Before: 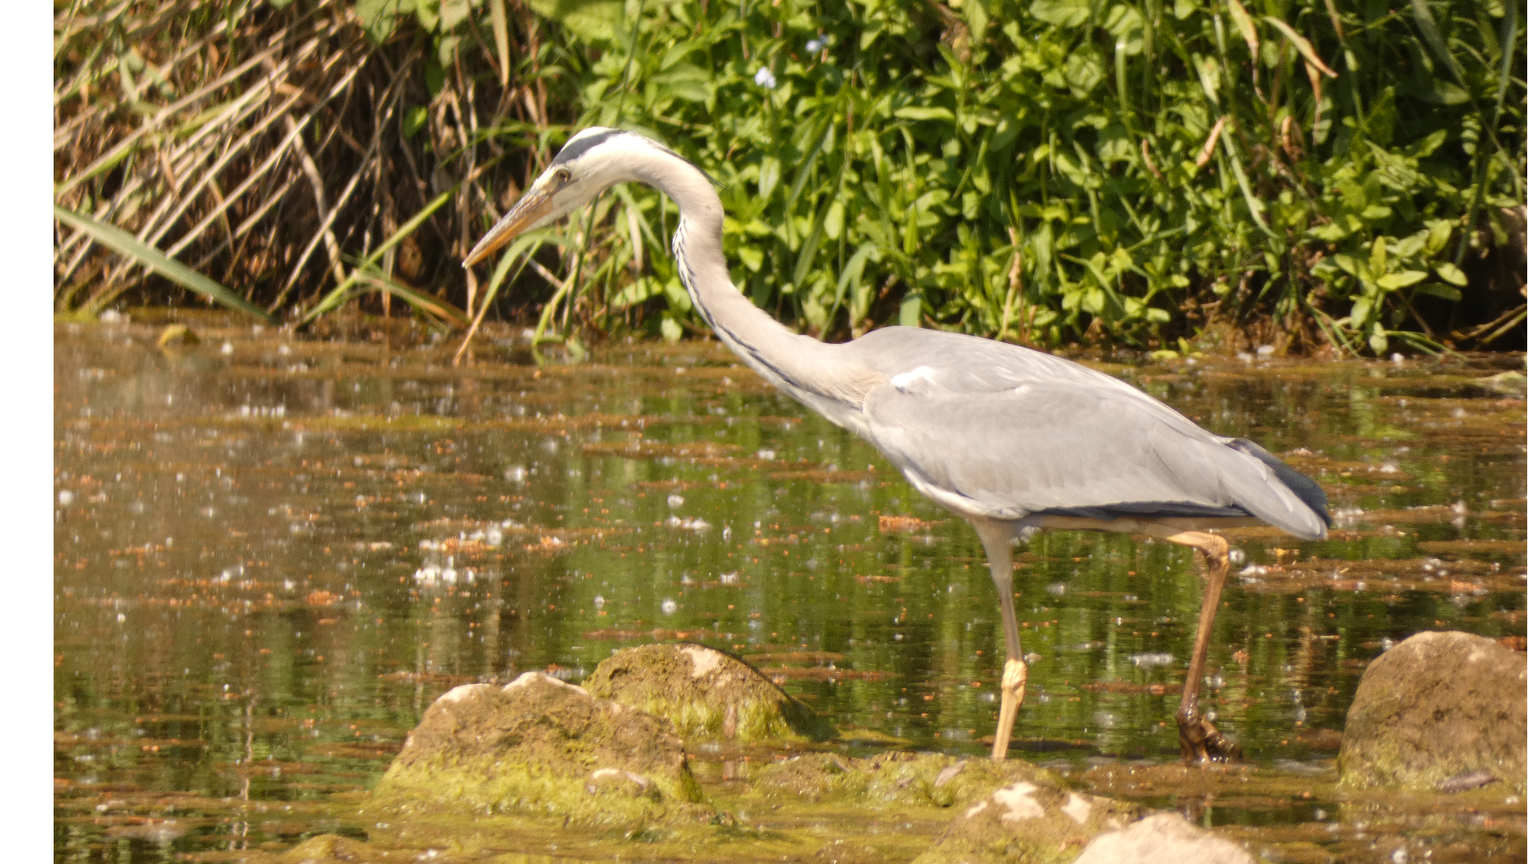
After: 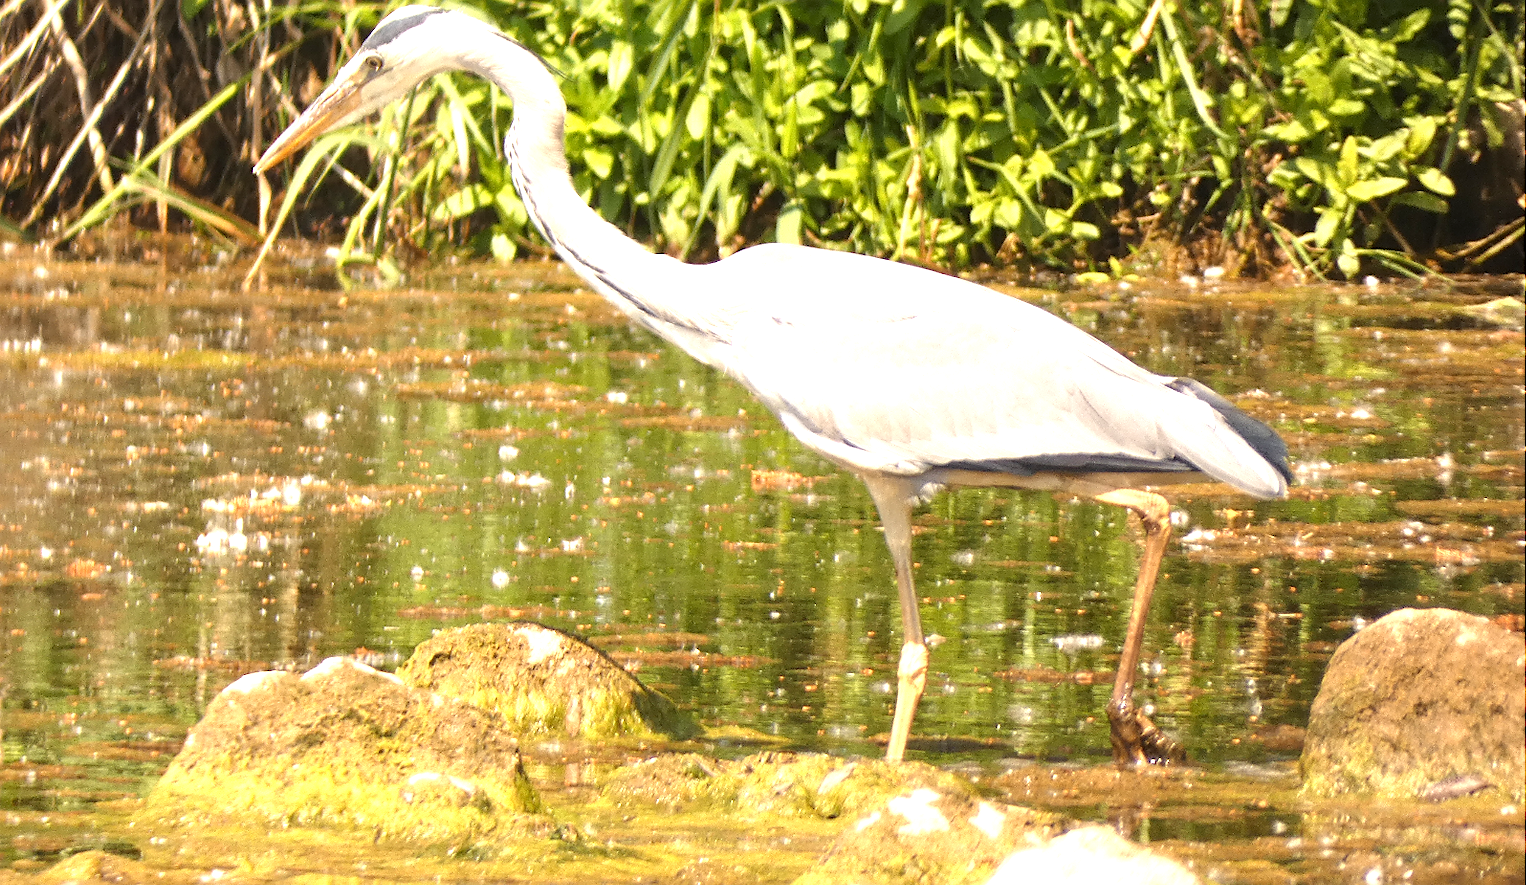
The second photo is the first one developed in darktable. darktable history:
crop: left 16.315%, top 14.246%
exposure: black level correction 0, exposure 1.1 EV, compensate exposure bias true, compensate highlight preservation false
sharpen: on, module defaults
